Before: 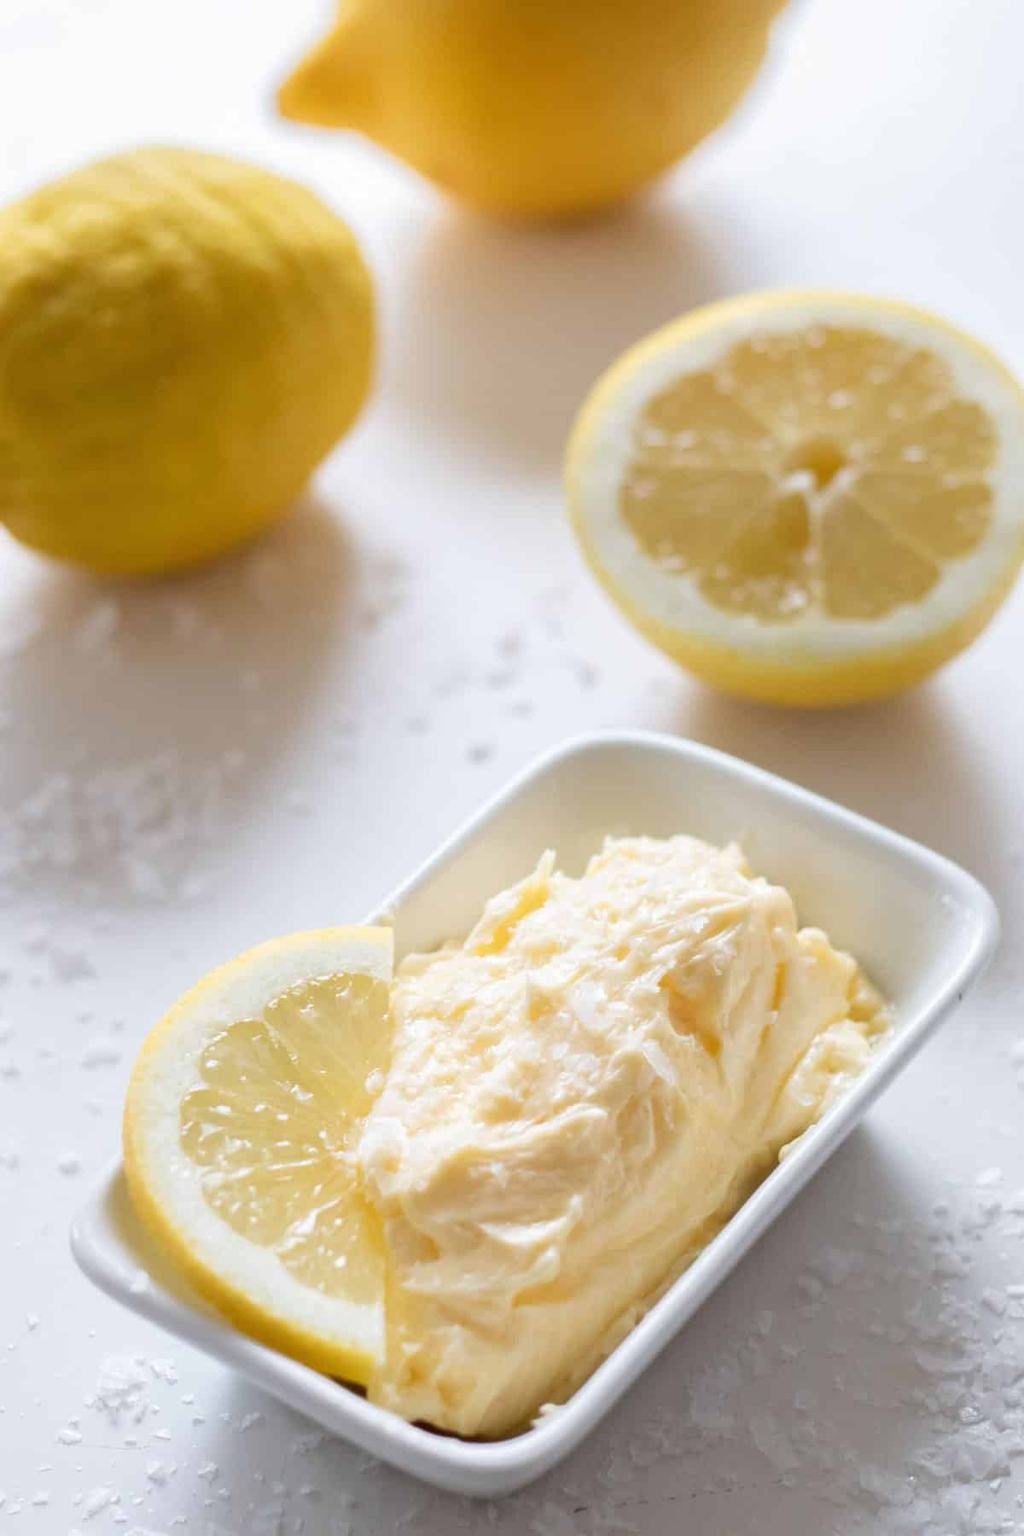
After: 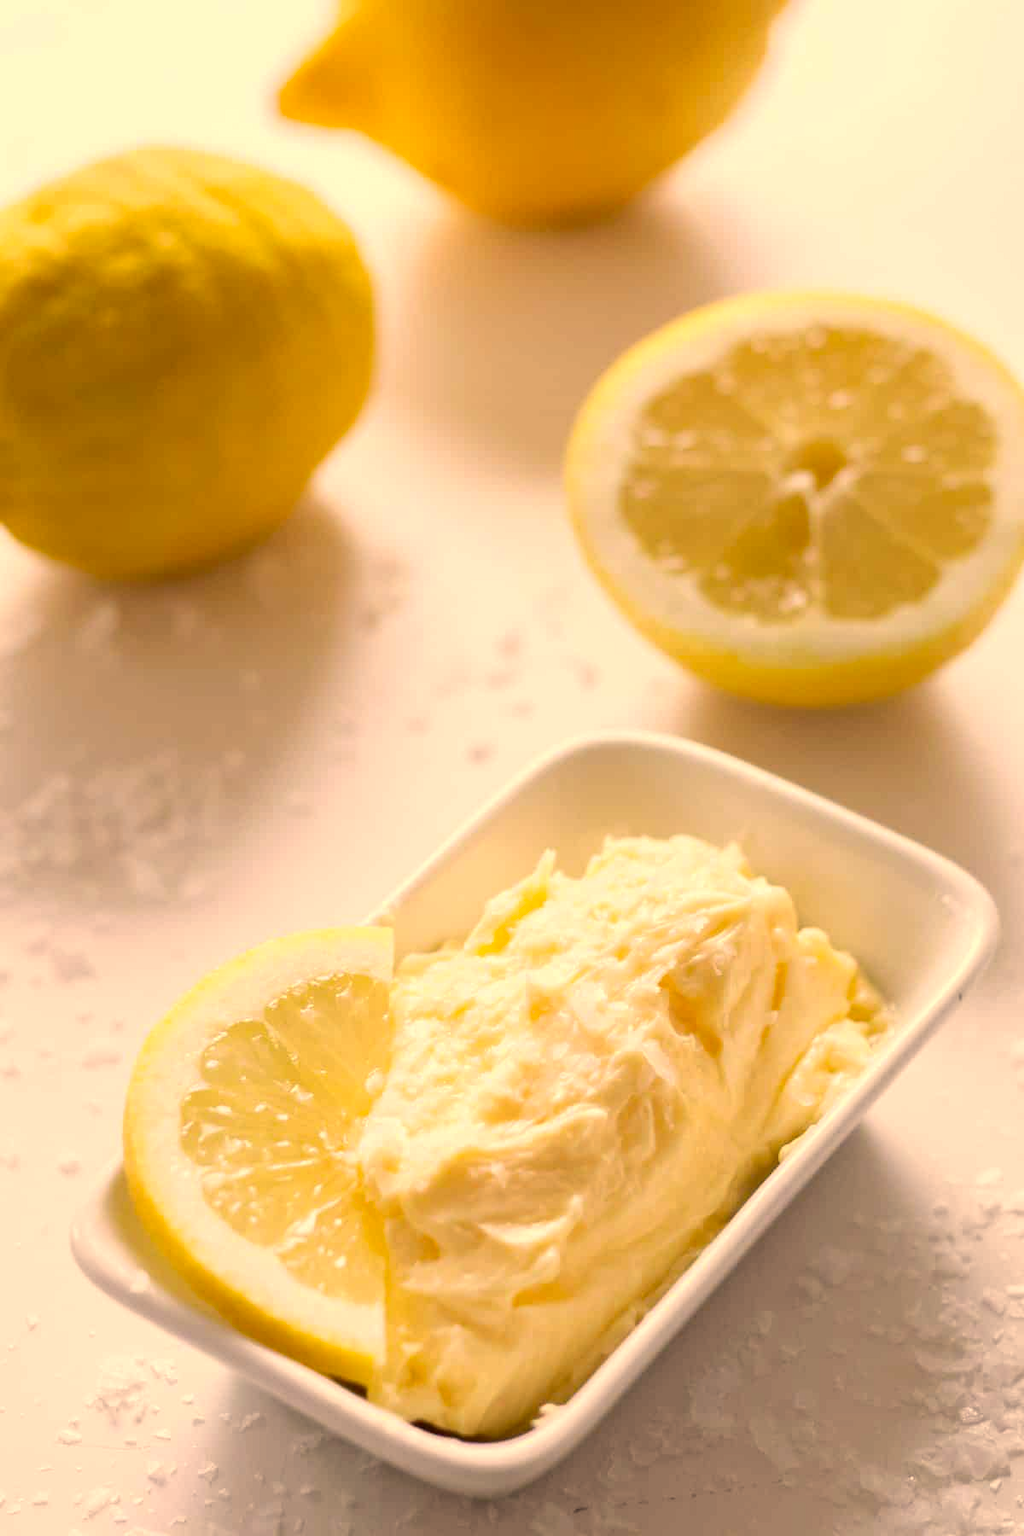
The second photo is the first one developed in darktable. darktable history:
color correction: highlights a* 15, highlights b* 31.55
exposure: exposure 0.131 EV, compensate highlight preservation false
